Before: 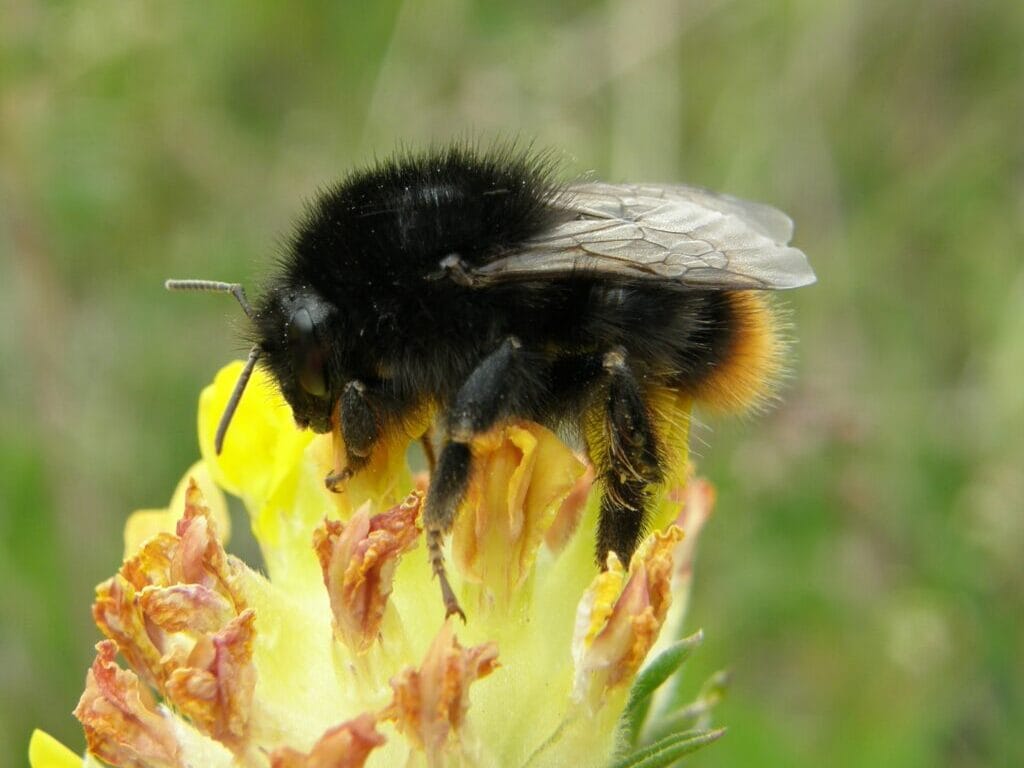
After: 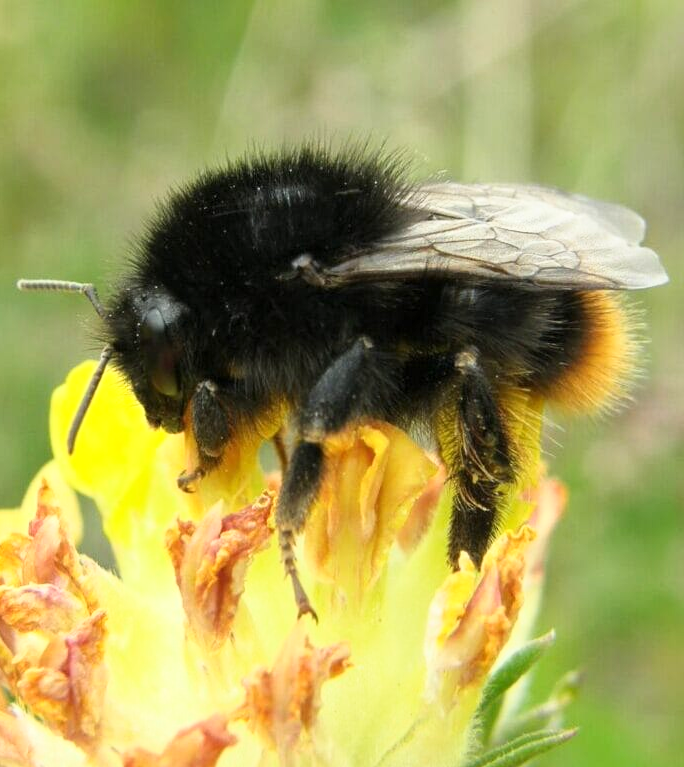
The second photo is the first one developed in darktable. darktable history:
crop and rotate: left 14.48%, right 18.638%
base curve: curves: ch0 [(0, 0) (0.579, 0.807) (1, 1)]
